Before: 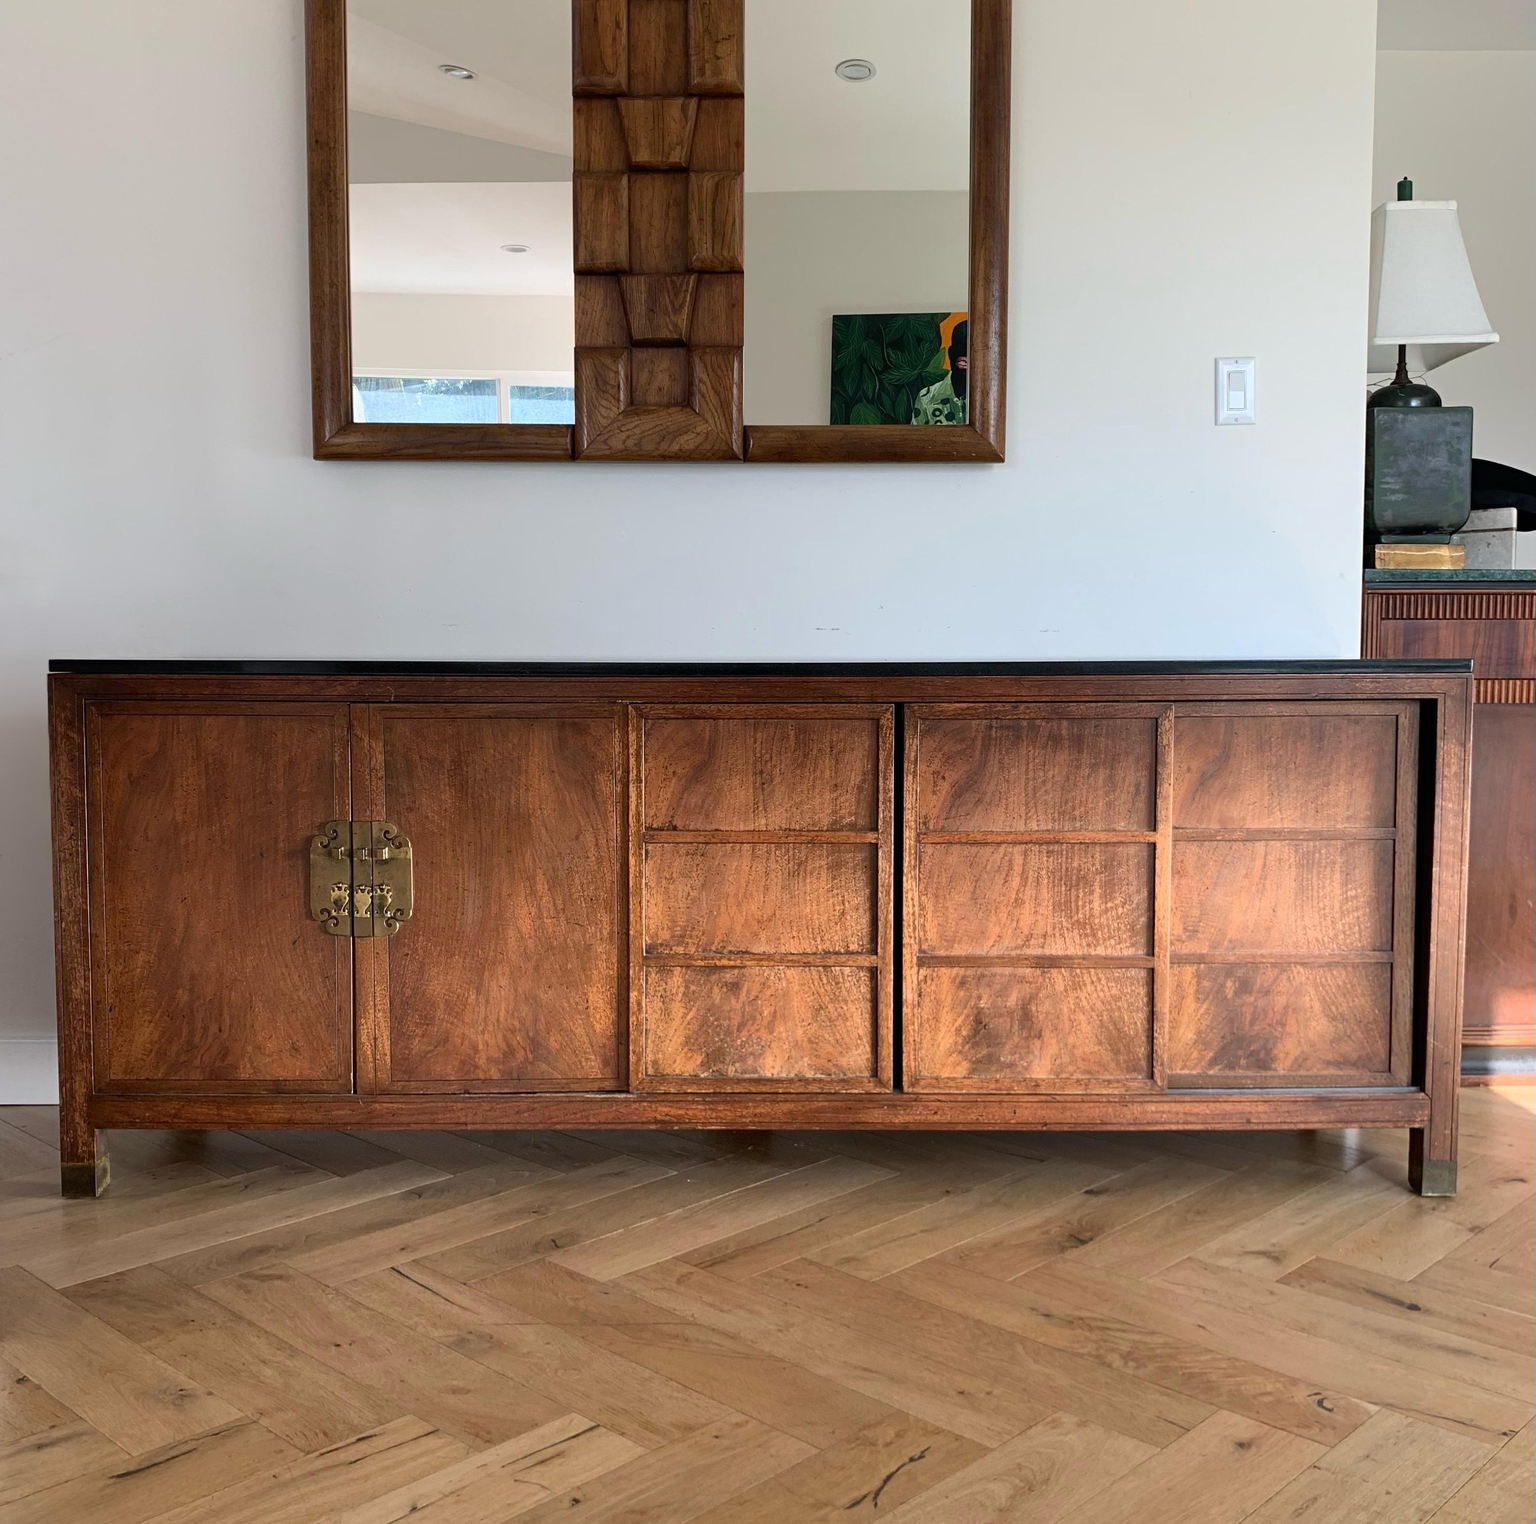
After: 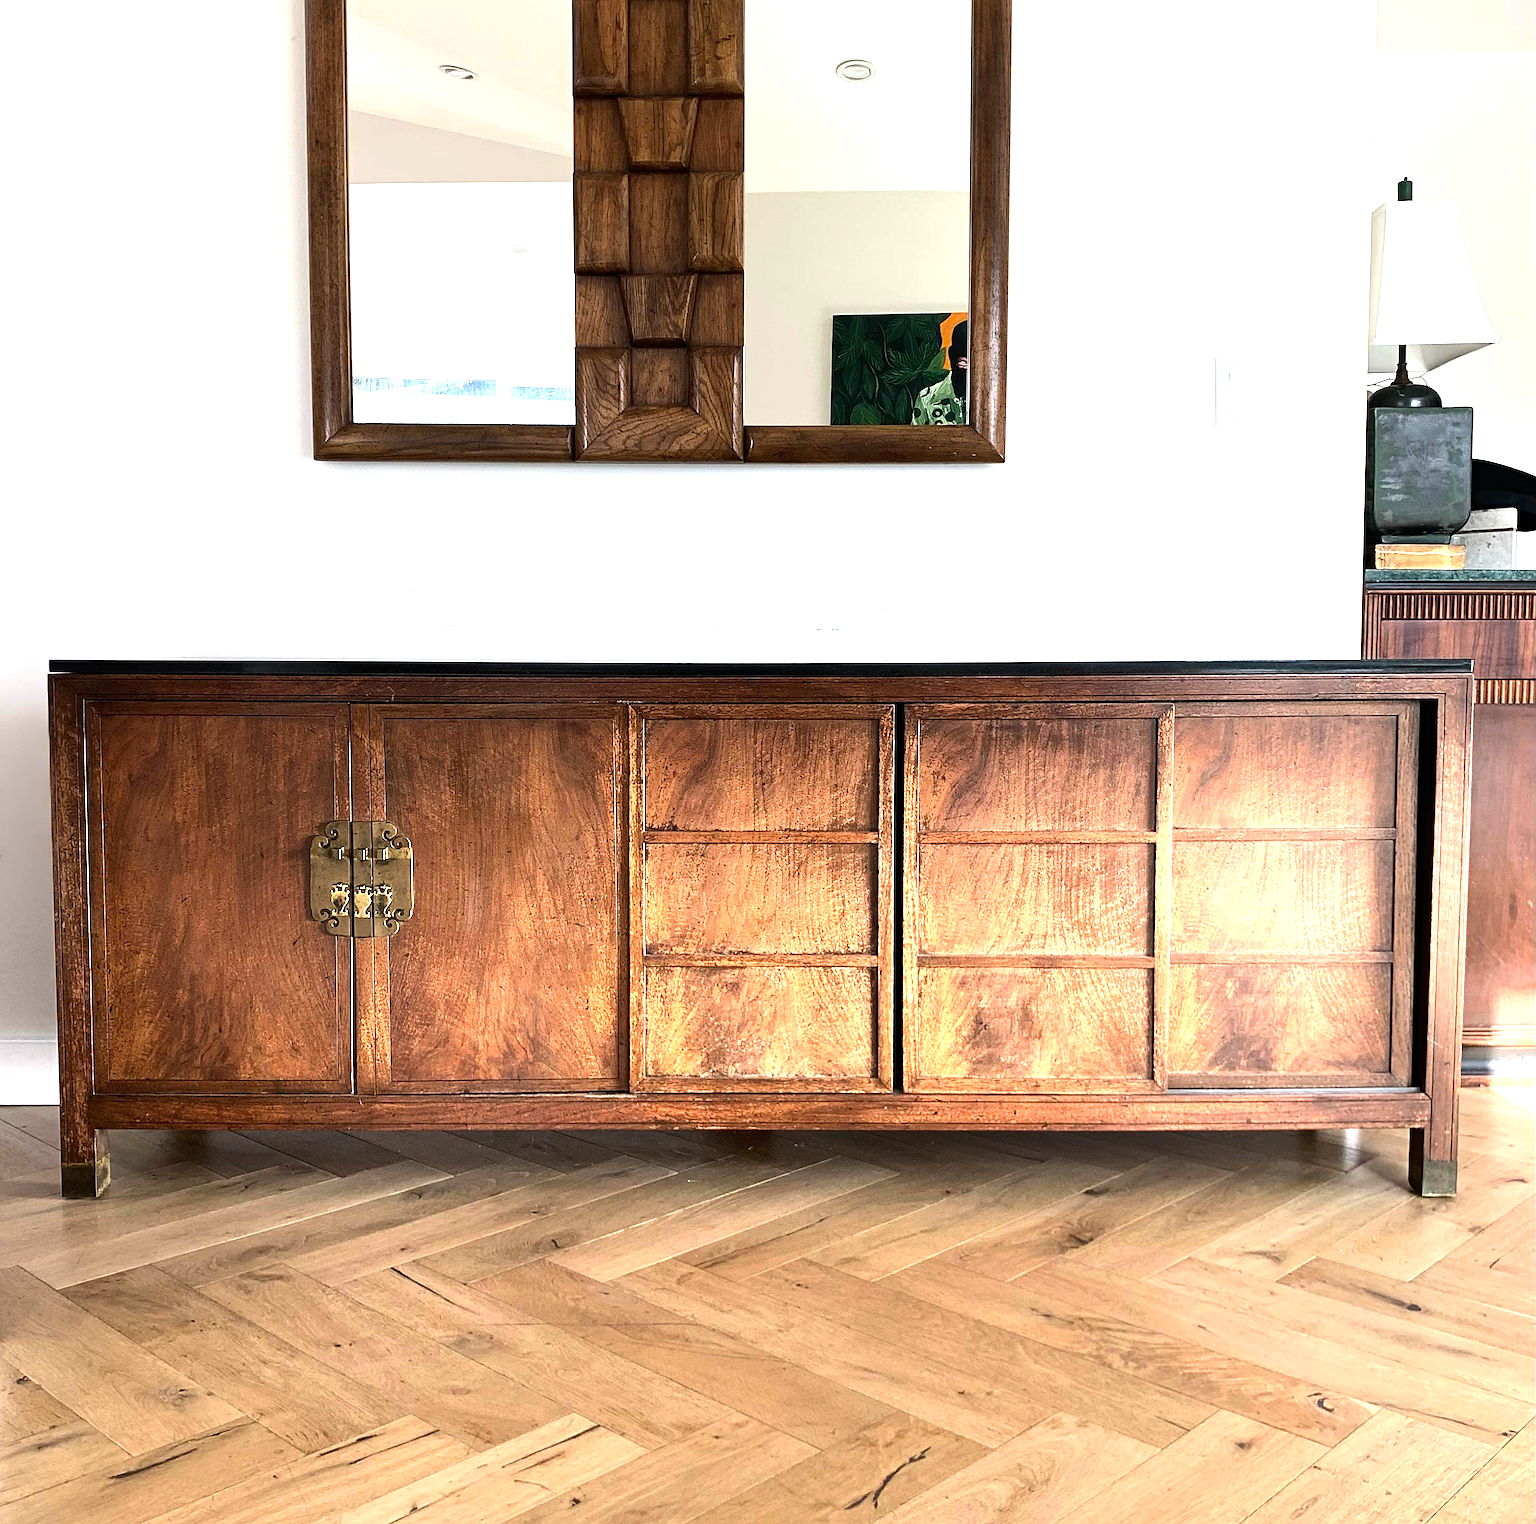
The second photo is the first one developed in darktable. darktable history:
sharpen: on, module defaults
exposure: black level correction 0, exposure 0.7 EV, compensate exposure bias true, compensate highlight preservation false
tone equalizer: -8 EV -0.75 EV, -7 EV -0.7 EV, -6 EV -0.6 EV, -5 EV -0.4 EV, -3 EV 0.4 EV, -2 EV 0.6 EV, -1 EV 0.7 EV, +0 EV 0.75 EV, edges refinement/feathering 500, mask exposure compensation -1.57 EV, preserve details no
